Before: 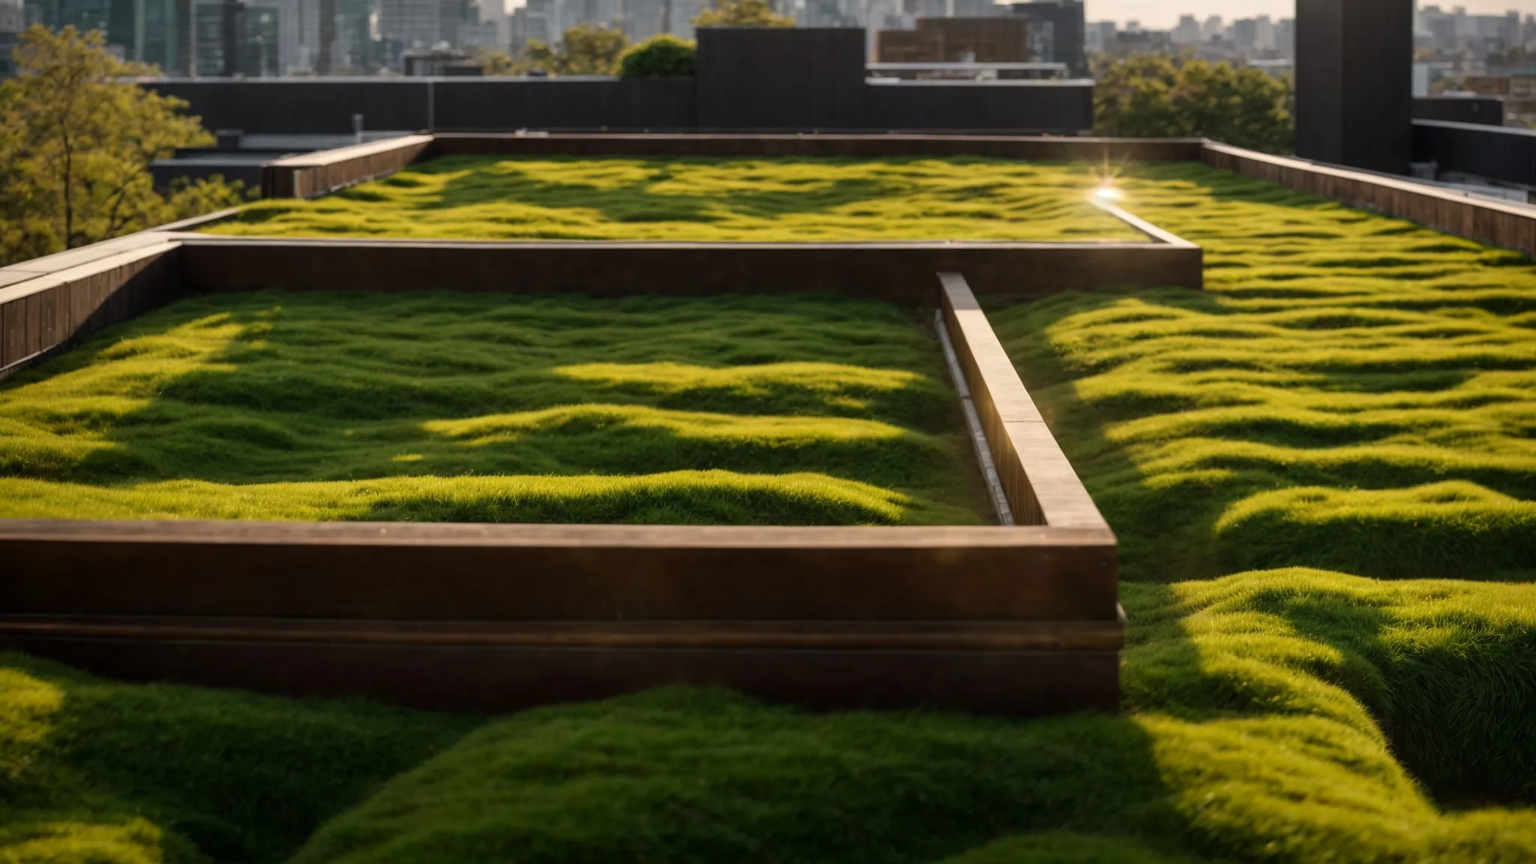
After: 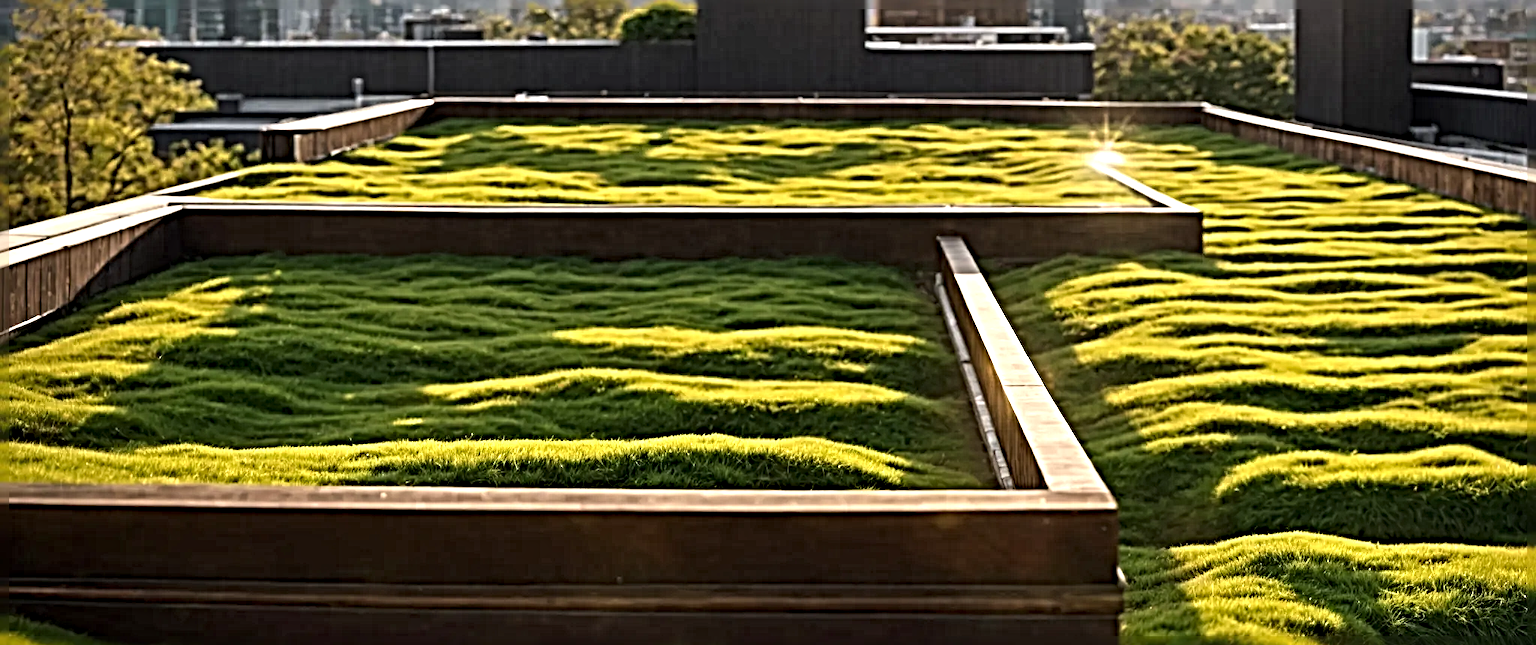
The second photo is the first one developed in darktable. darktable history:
crop: top 4.187%, bottom 21.121%
exposure: exposure 0.569 EV, compensate highlight preservation false
sharpen: radius 6.264, amount 1.804, threshold 0.043
